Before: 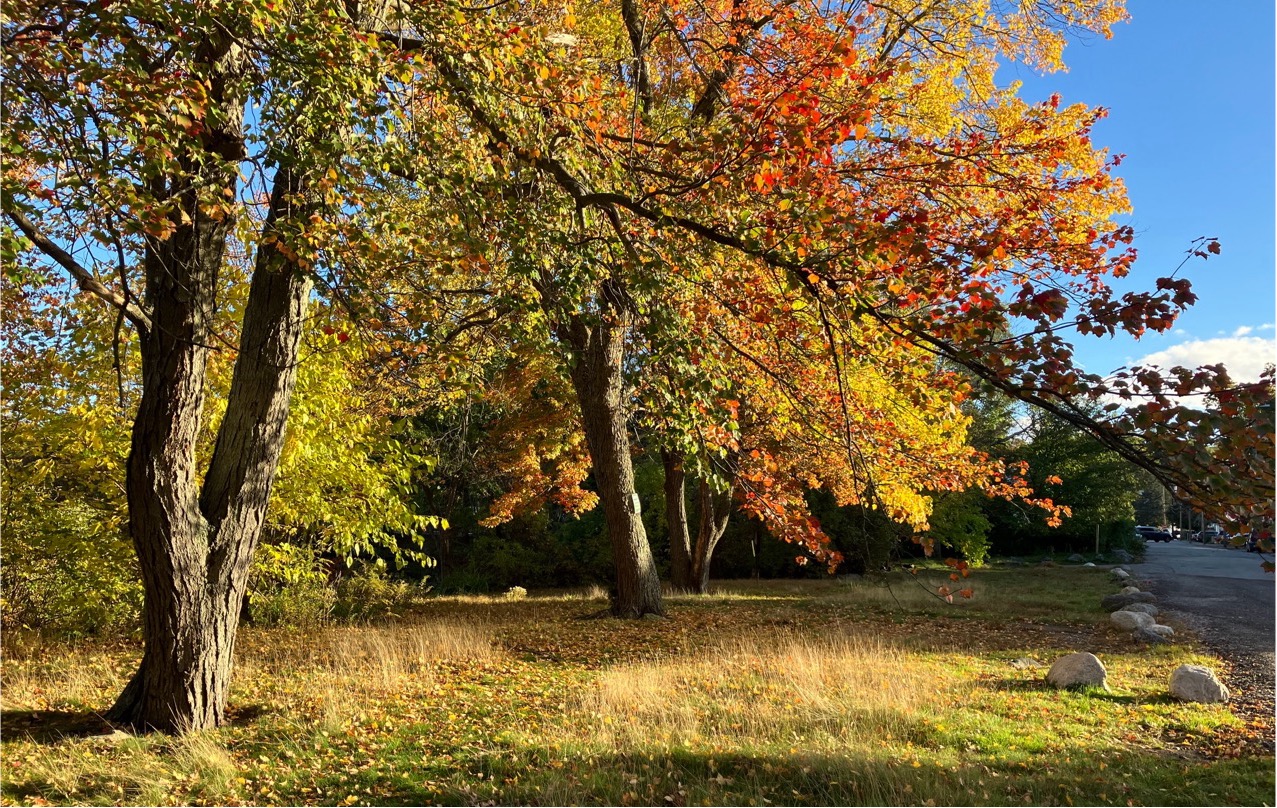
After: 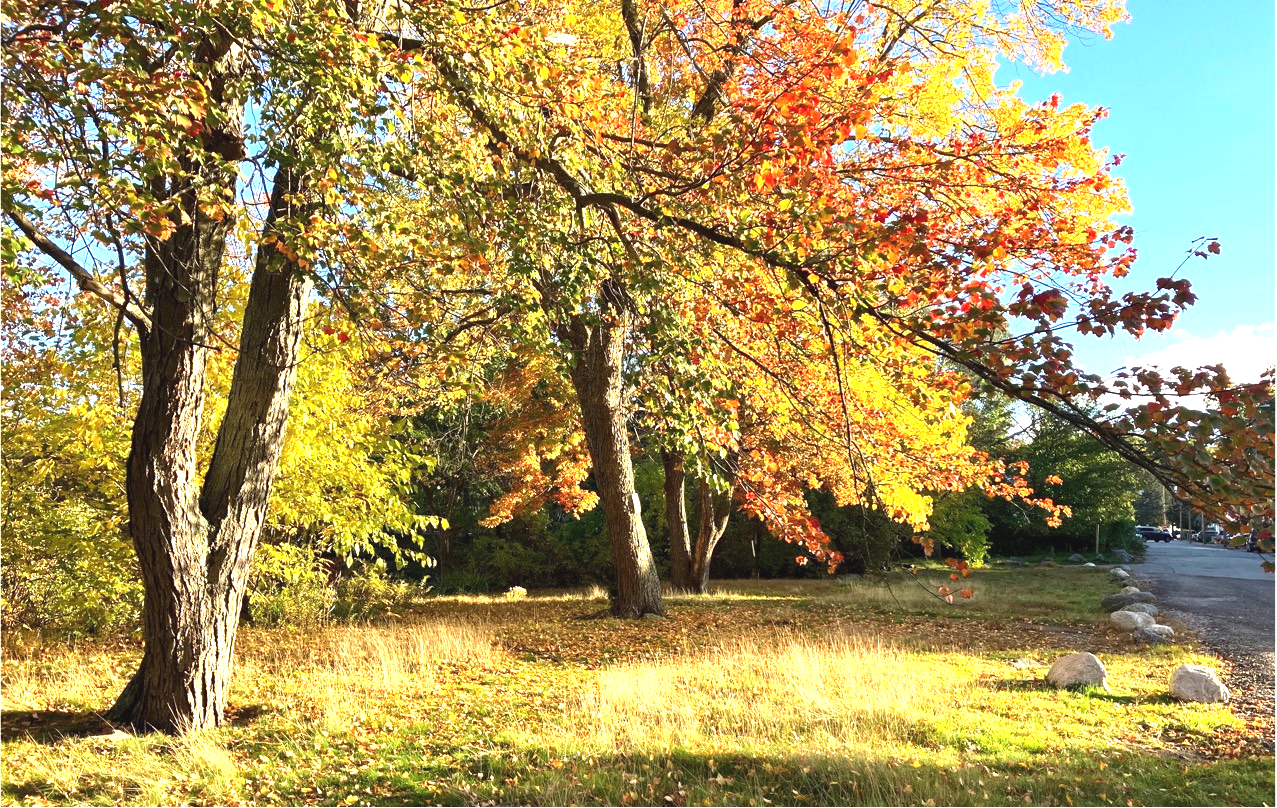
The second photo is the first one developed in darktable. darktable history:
exposure: black level correction -0.002, exposure 1.363 EV, compensate highlight preservation false
